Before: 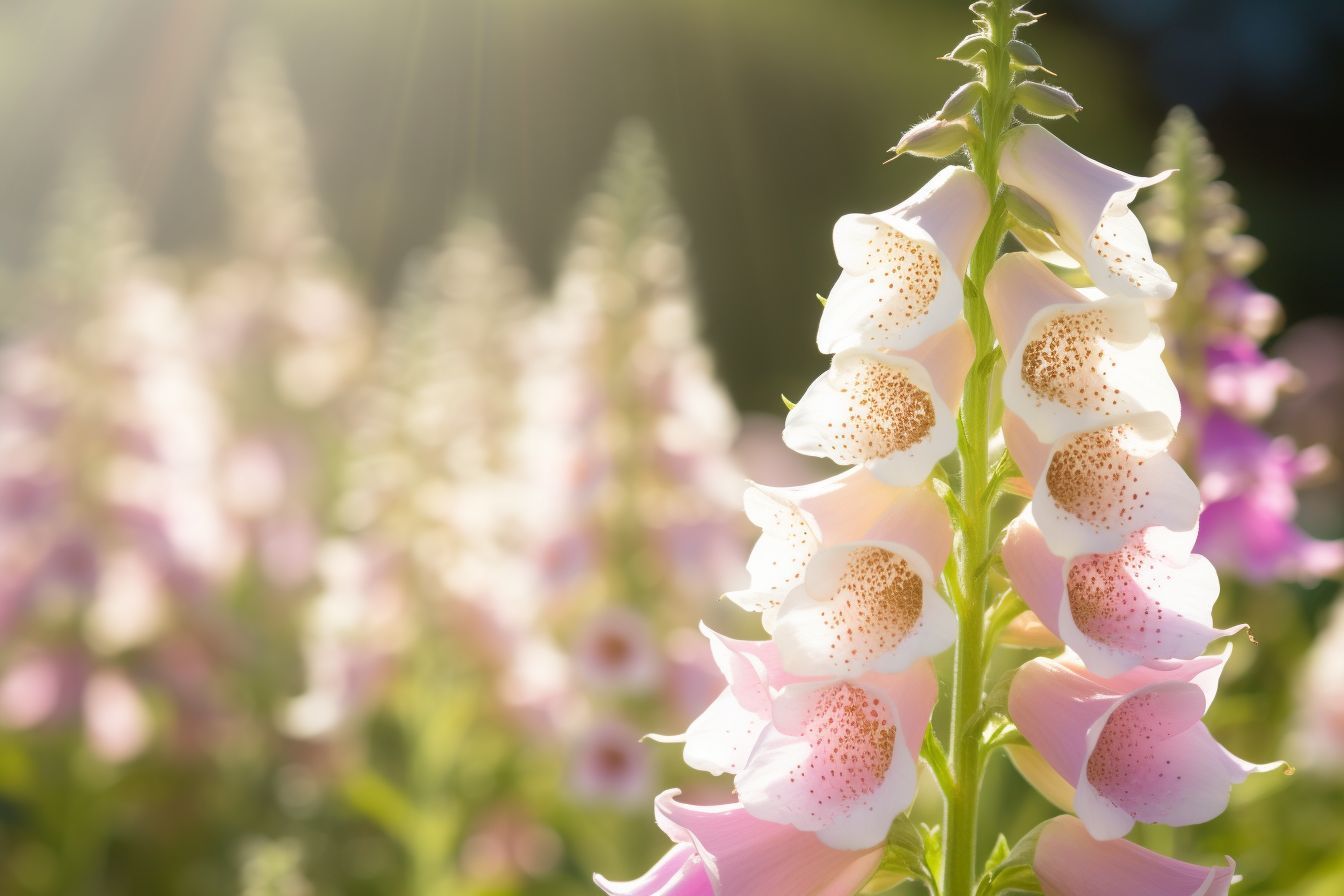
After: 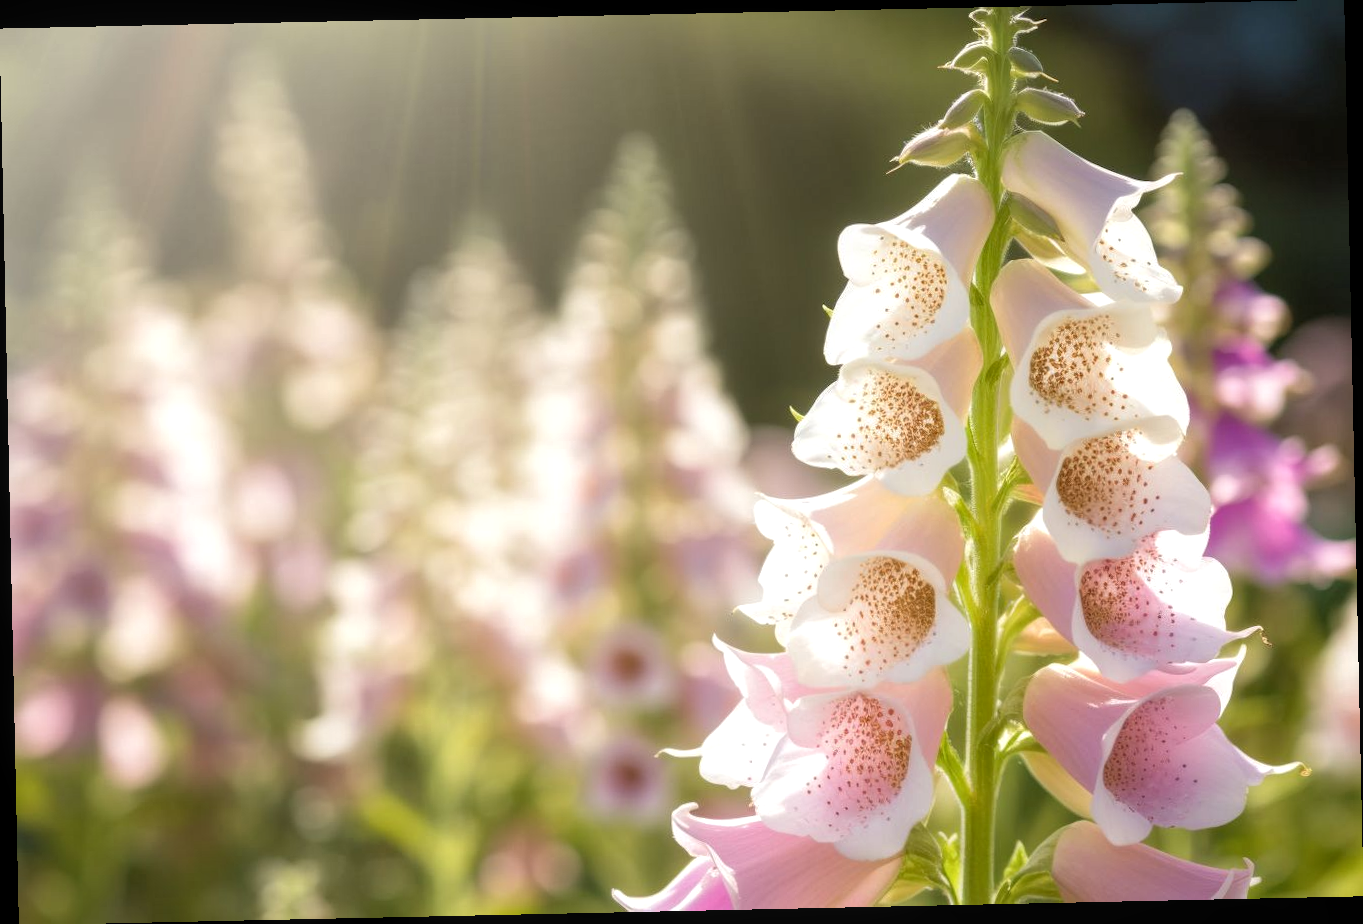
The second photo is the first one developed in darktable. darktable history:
local contrast: highlights 99%, shadows 86%, detail 160%, midtone range 0.2
rotate and perspective: rotation -1.24°, automatic cropping off
